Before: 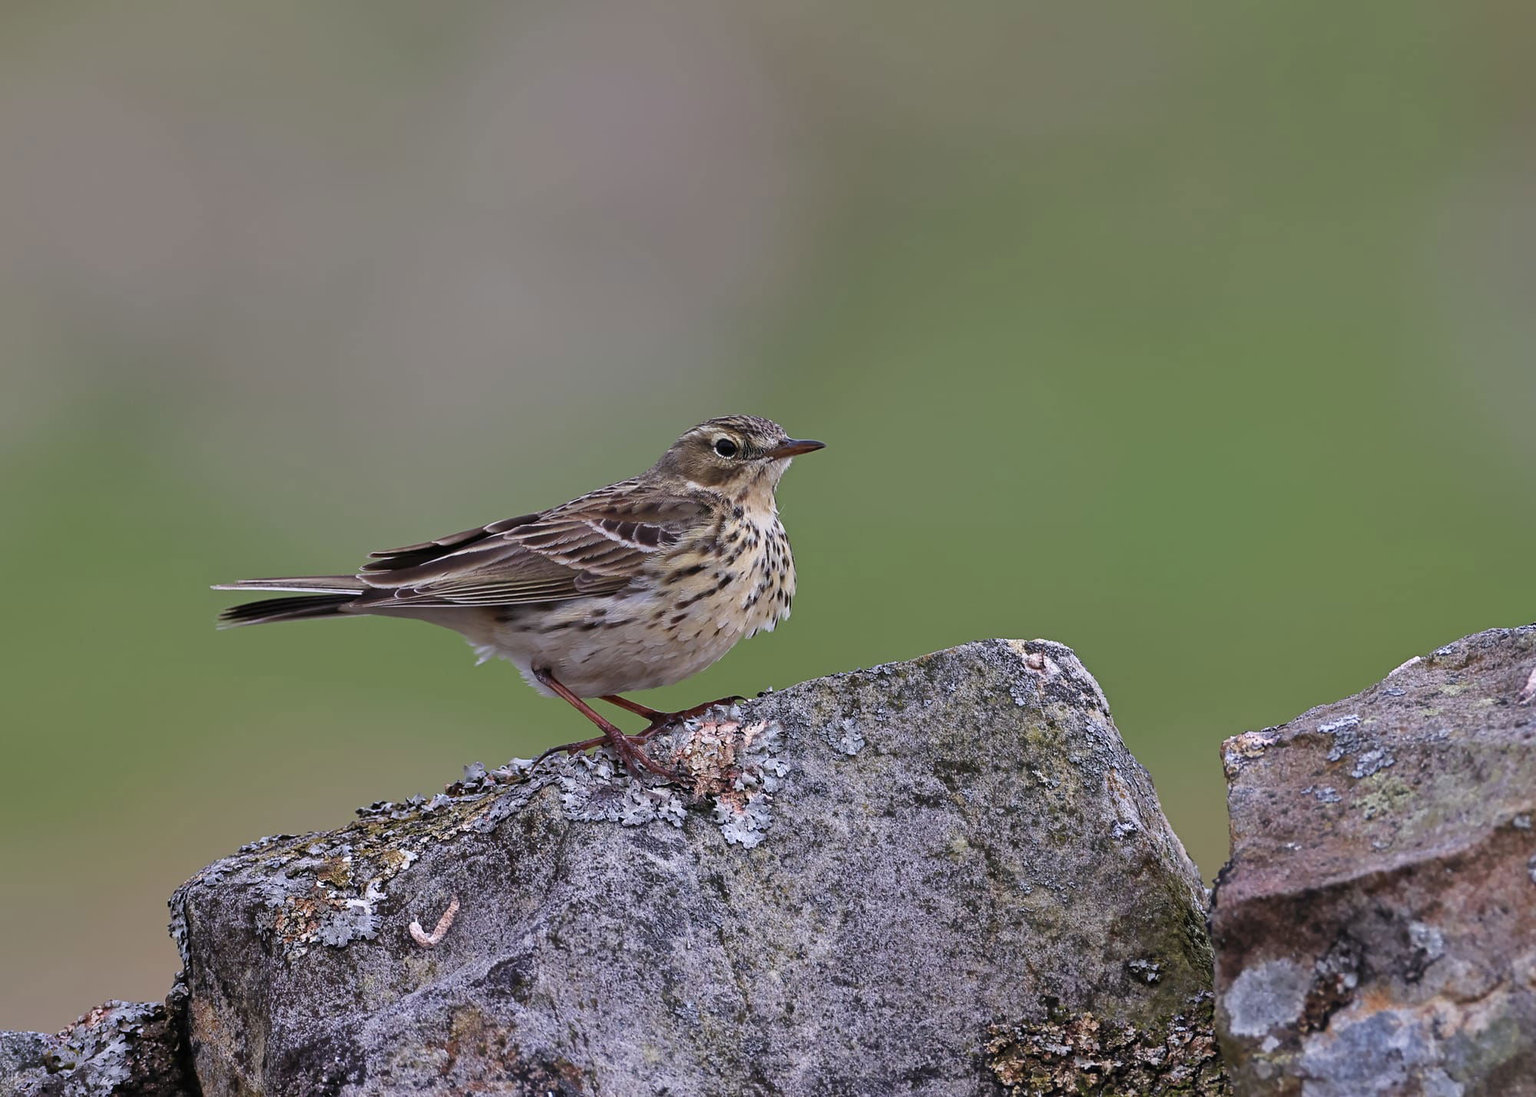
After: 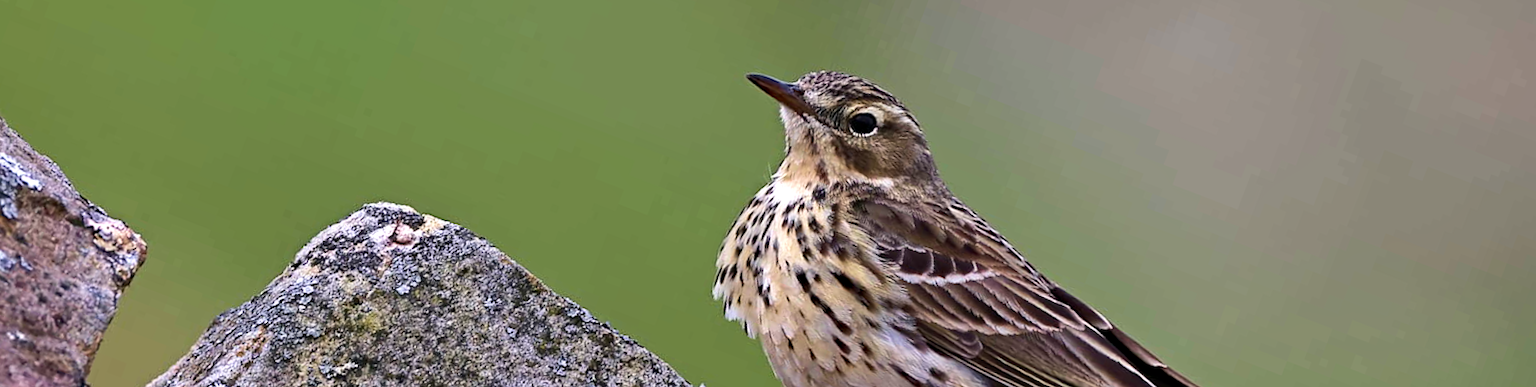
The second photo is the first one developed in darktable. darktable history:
haze removal: strength 0.29, distance 0.25, compatibility mode true, adaptive false
contrast brightness saturation: contrast 0.1, brightness 0.02, saturation 0.02
rotate and perspective: rotation -4.86°, automatic cropping off
crop and rotate: angle 16.12°, top 30.835%, bottom 35.653%
velvia: on, module defaults
tone equalizer: -8 EV -0.417 EV, -7 EV -0.389 EV, -6 EV -0.333 EV, -5 EV -0.222 EV, -3 EV 0.222 EV, -2 EV 0.333 EV, -1 EV 0.389 EV, +0 EV 0.417 EV, edges refinement/feathering 500, mask exposure compensation -1.57 EV, preserve details no
white balance: red 1.009, blue 0.985
